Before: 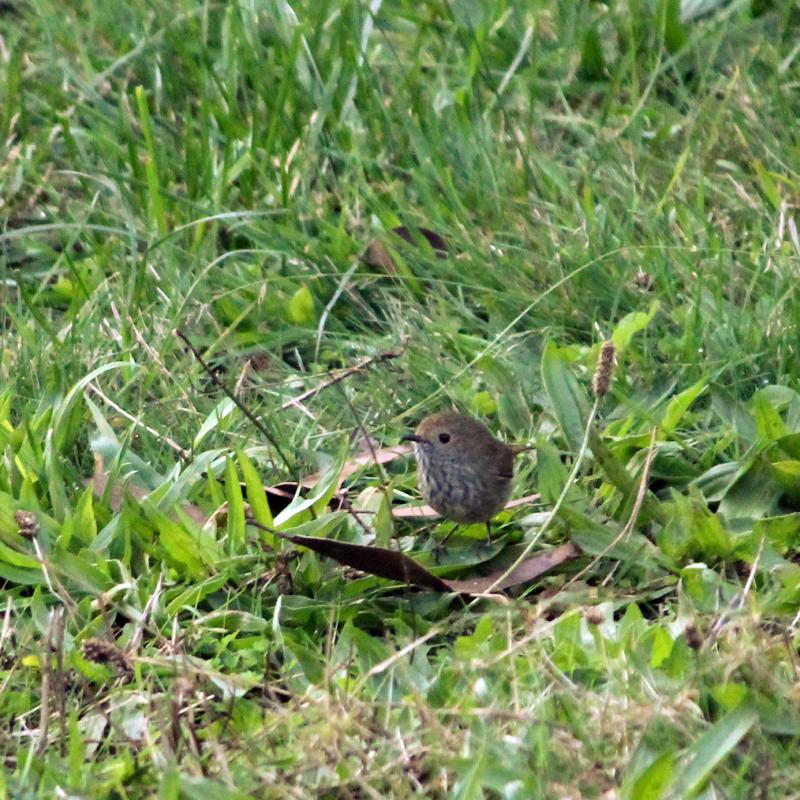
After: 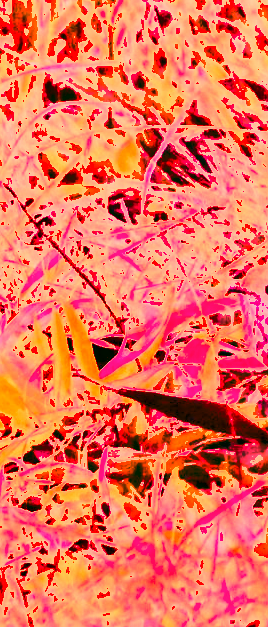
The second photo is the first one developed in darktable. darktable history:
tone equalizer: on, module defaults
exposure: black level correction 0, exposure 0.7 EV, compensate highlight preservation false
crop and rotate: left 21.77%, top 18.528%, right 44.676%, bottom 2.997%
white balance: red 4.26, blue 1.802
color correction: highlights a* 5.3, highlights b* 24.26, shadows a* -15.58, shadows b* 4.02
contrast equalizer: y [[0.509, 0.517, 0.523, 0.523, 0.517, 0.509], [0.5 ×6], [0.5 ×6], [0 ×6], [0 ×6]]
shadows and highlights: low approximation 0.01, soften with gaussian
